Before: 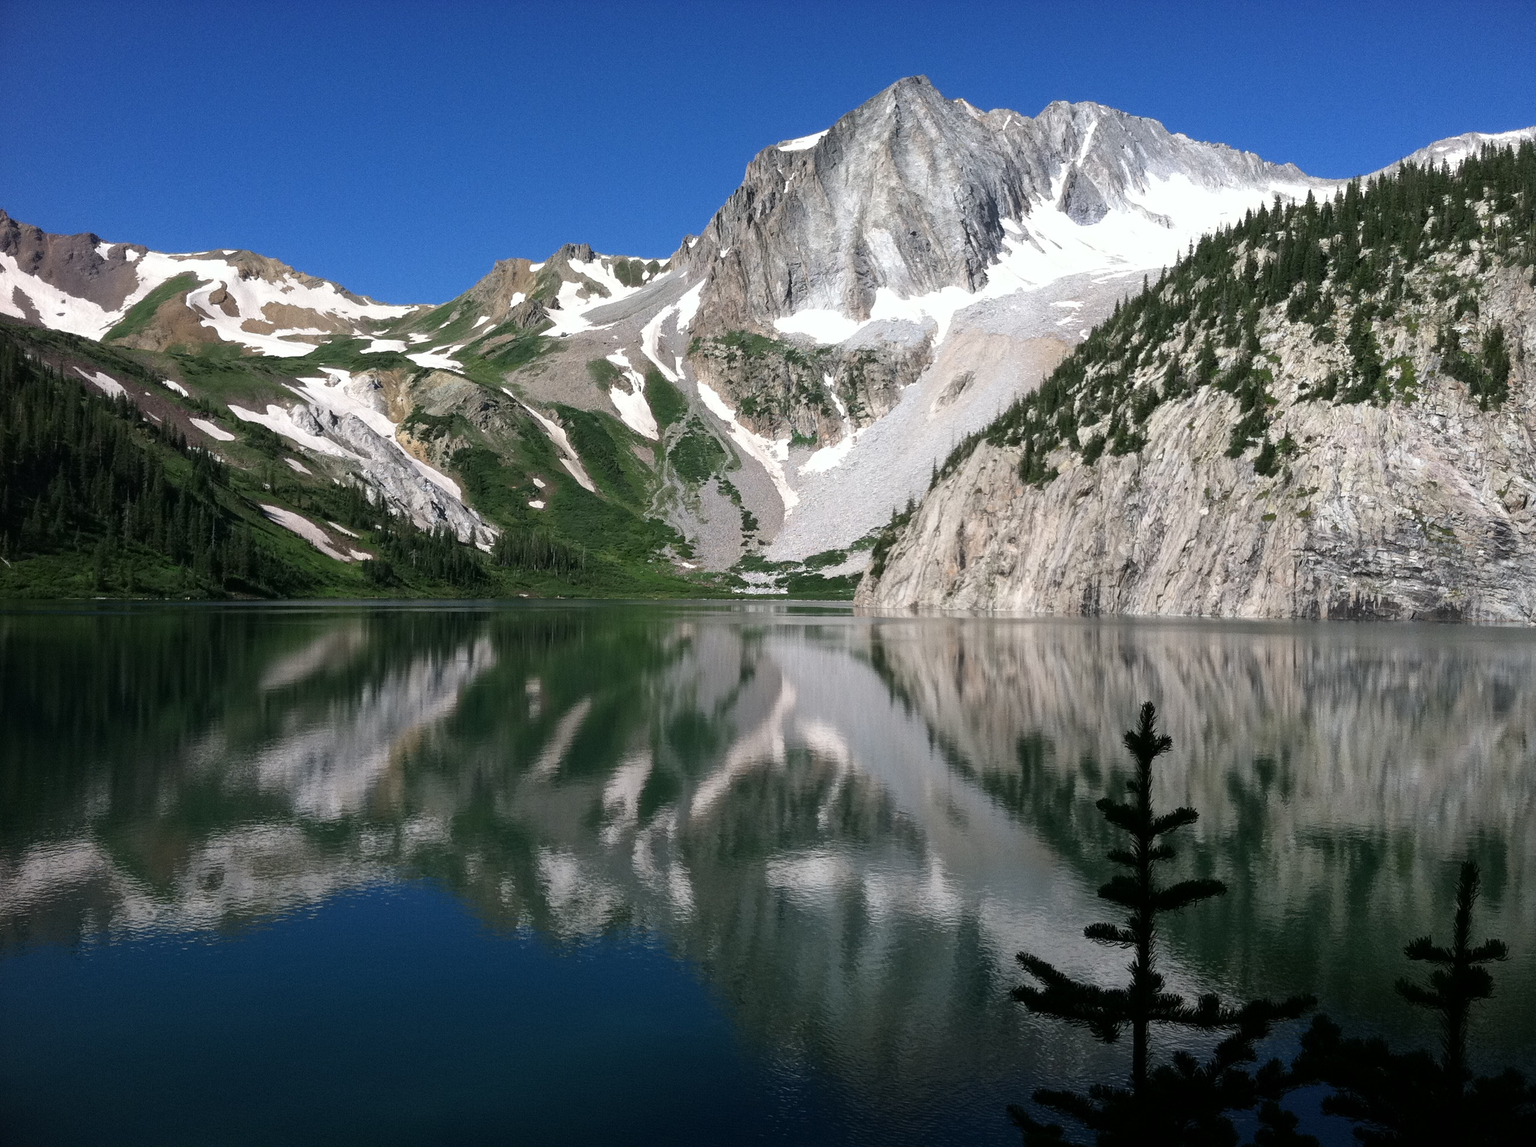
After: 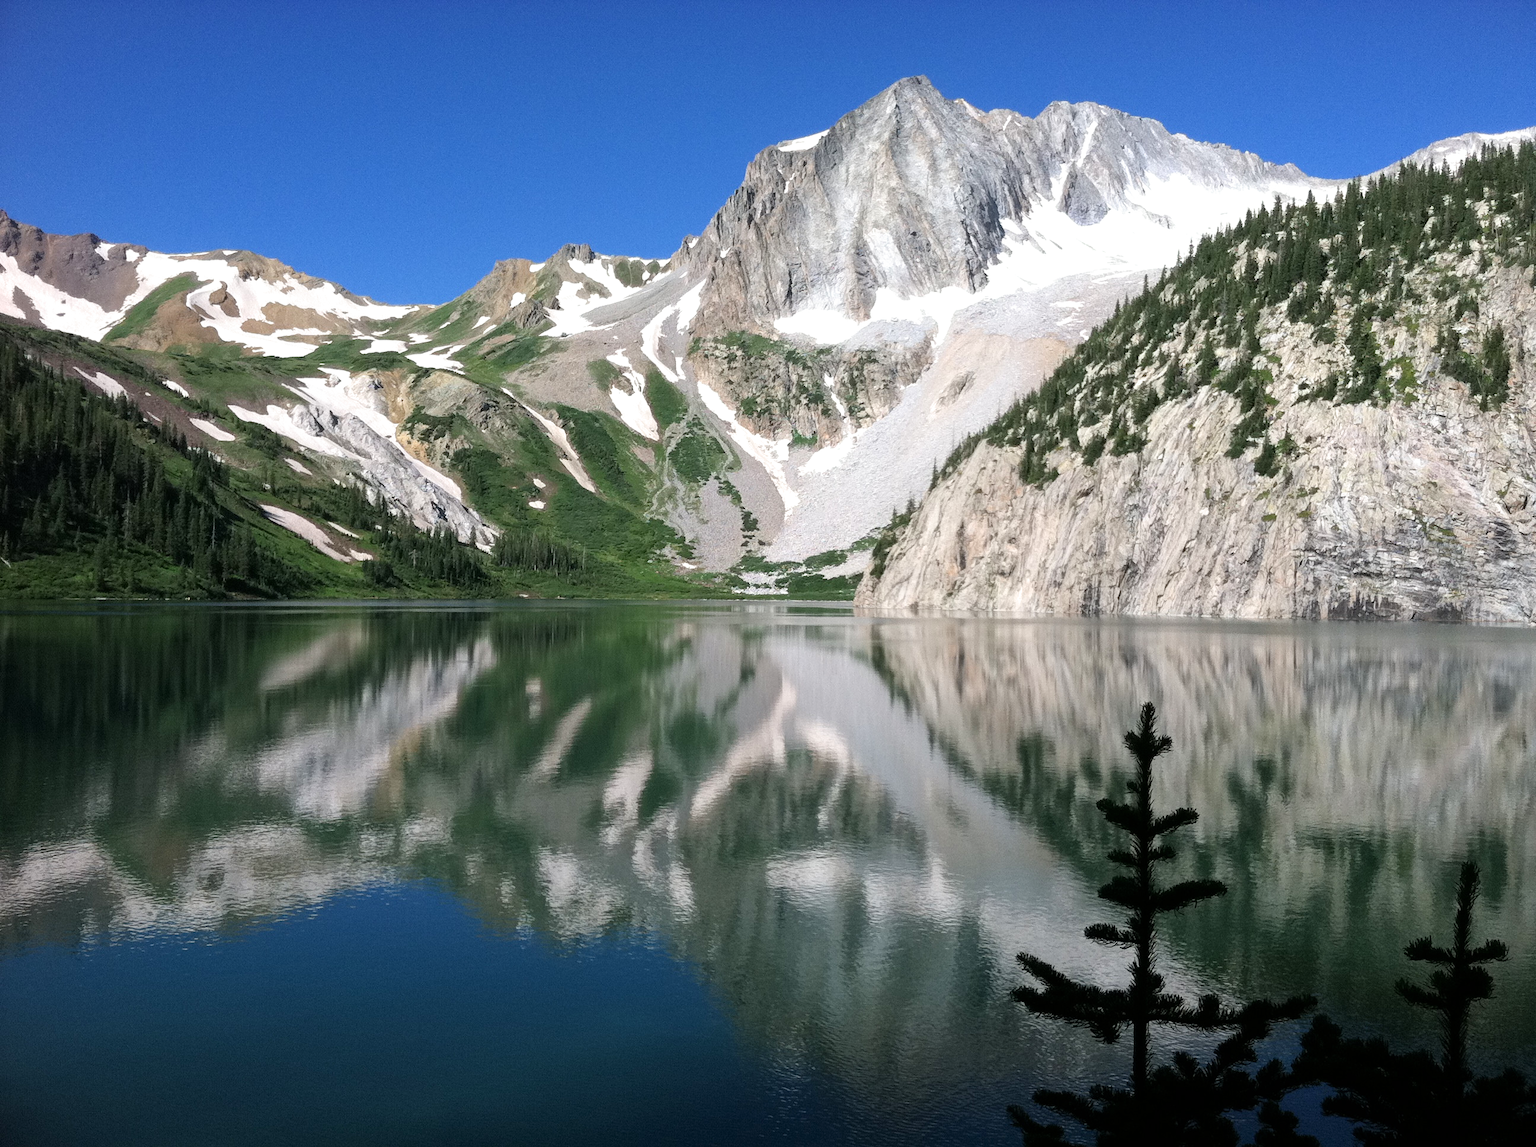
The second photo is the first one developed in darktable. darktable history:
exposure: black level correction 0, exposure 0.7 EV, compensate exposure bias true, compensate highlight preservation false
filmic rgb: black relative exposure -15 EV, white relative exposure 3 EV, threshold 6 EV, target black luminance 0%, hardness 9.27, latitude 99%, contrast 0.912, shadows ↔ highlights balance 0.505%, add noise in highlights 0, color science v3 (2019), use custom middle-gray values true, iterations of high-quality reconstruction 0, contrast in highlights soft, enable highlight reconstruction true
